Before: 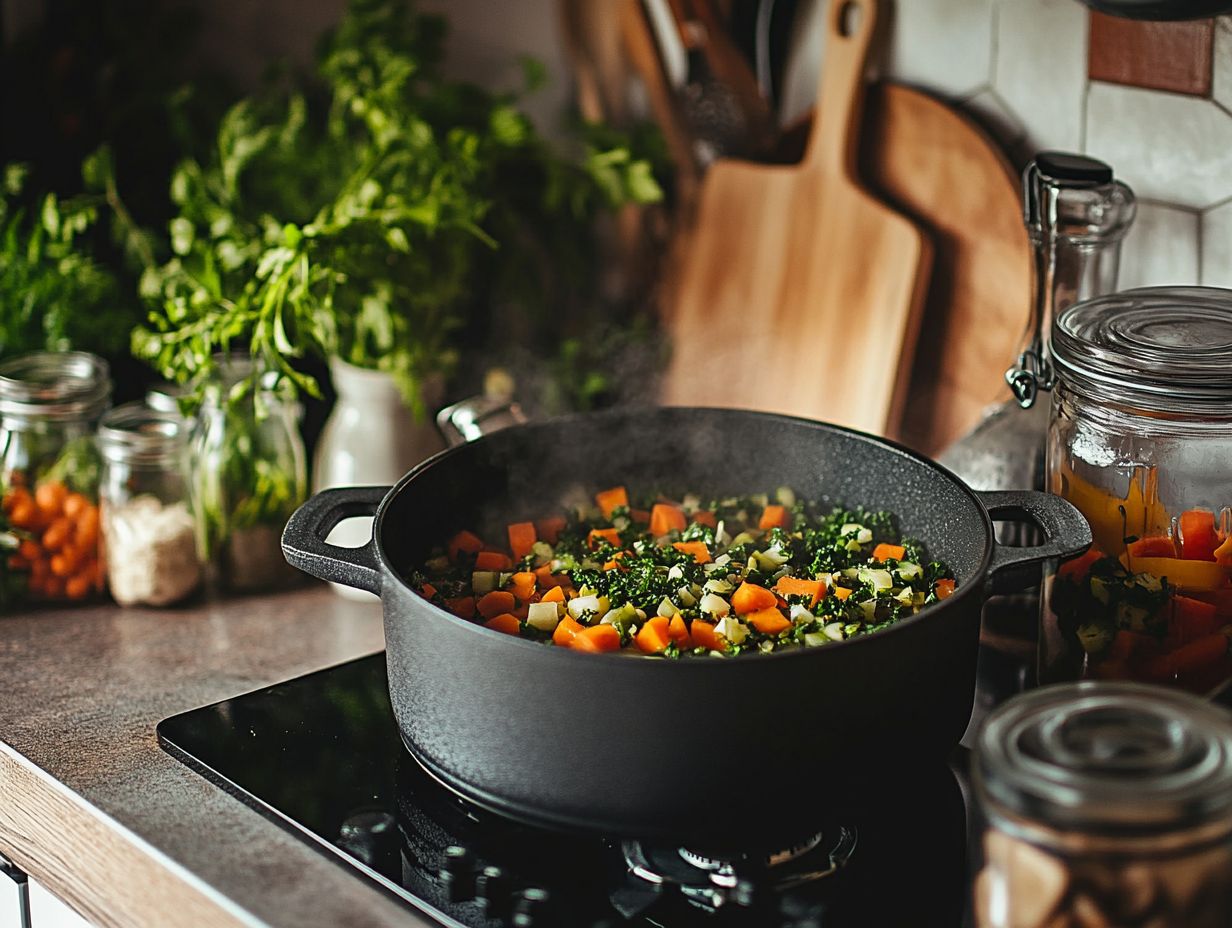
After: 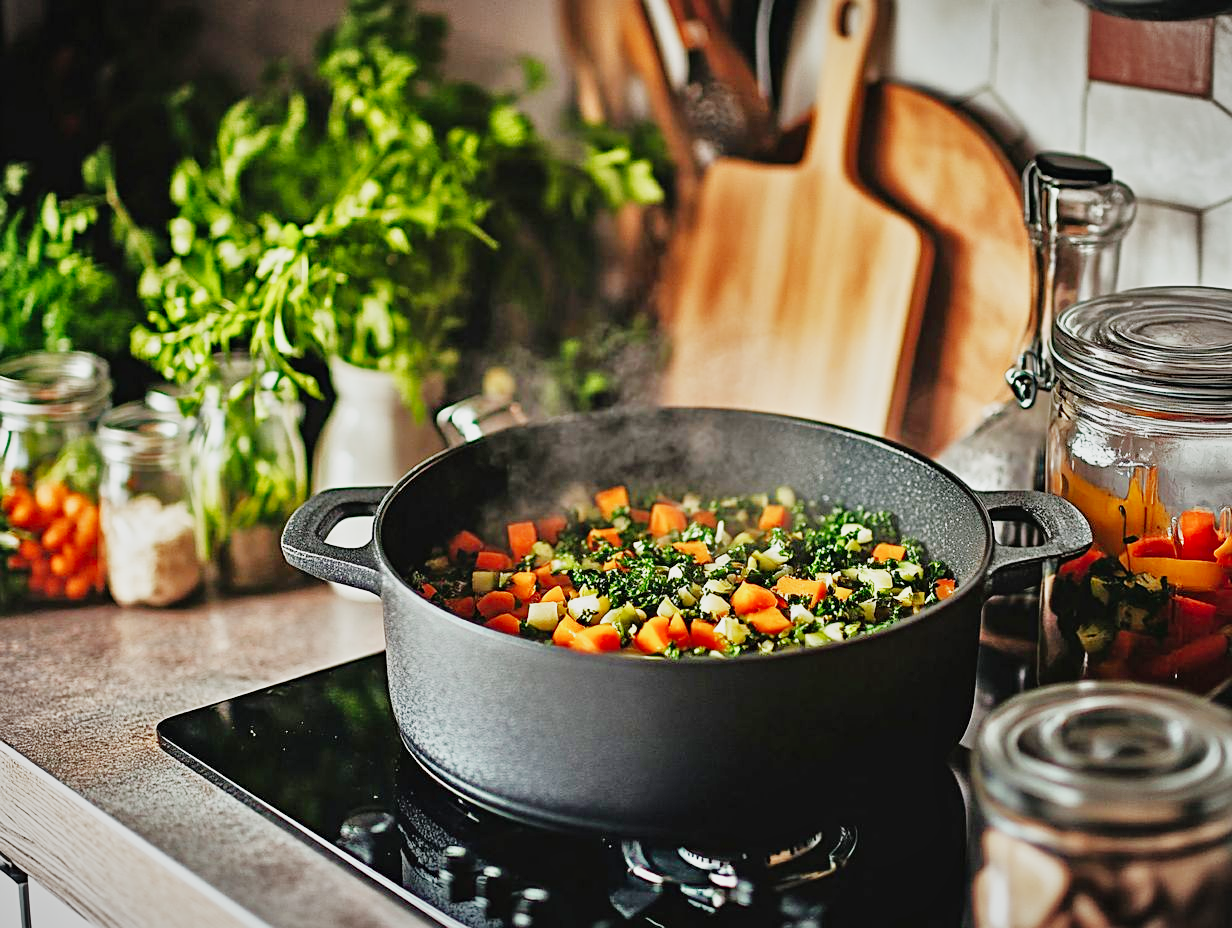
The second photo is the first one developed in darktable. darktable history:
vignetting: fall-off start 100%, brightness -0.282, width/height ratio 1.31
contrast equalizer: y [[0.5, 0.504, 0.515, 0.527, 0.535, 0.534], [0.5 ×6], [0.491, 0.387, 0.179, 0.068, 0.068, 0.068], [0 ×5, 0.023], [0 ×6]]
sigmoid: contrast 1.8, skew -0.2, preserve hue 0%, red attenuation 0.1, red rotation 0.035, green attenuation 0.1, green rotation -0.017, blue attenuation 0.15, blue rotation -0.052, base primaries Rec2020
tone equalizer: -8 EV 2 EV, -7 EV 2 EV, -6 EV 2 EV, -5 EV 2 EV, -4 EV 2 EV, -3 EV 1.5 EV, -2 EV 1 EV, -1 EV 0.5 EV
